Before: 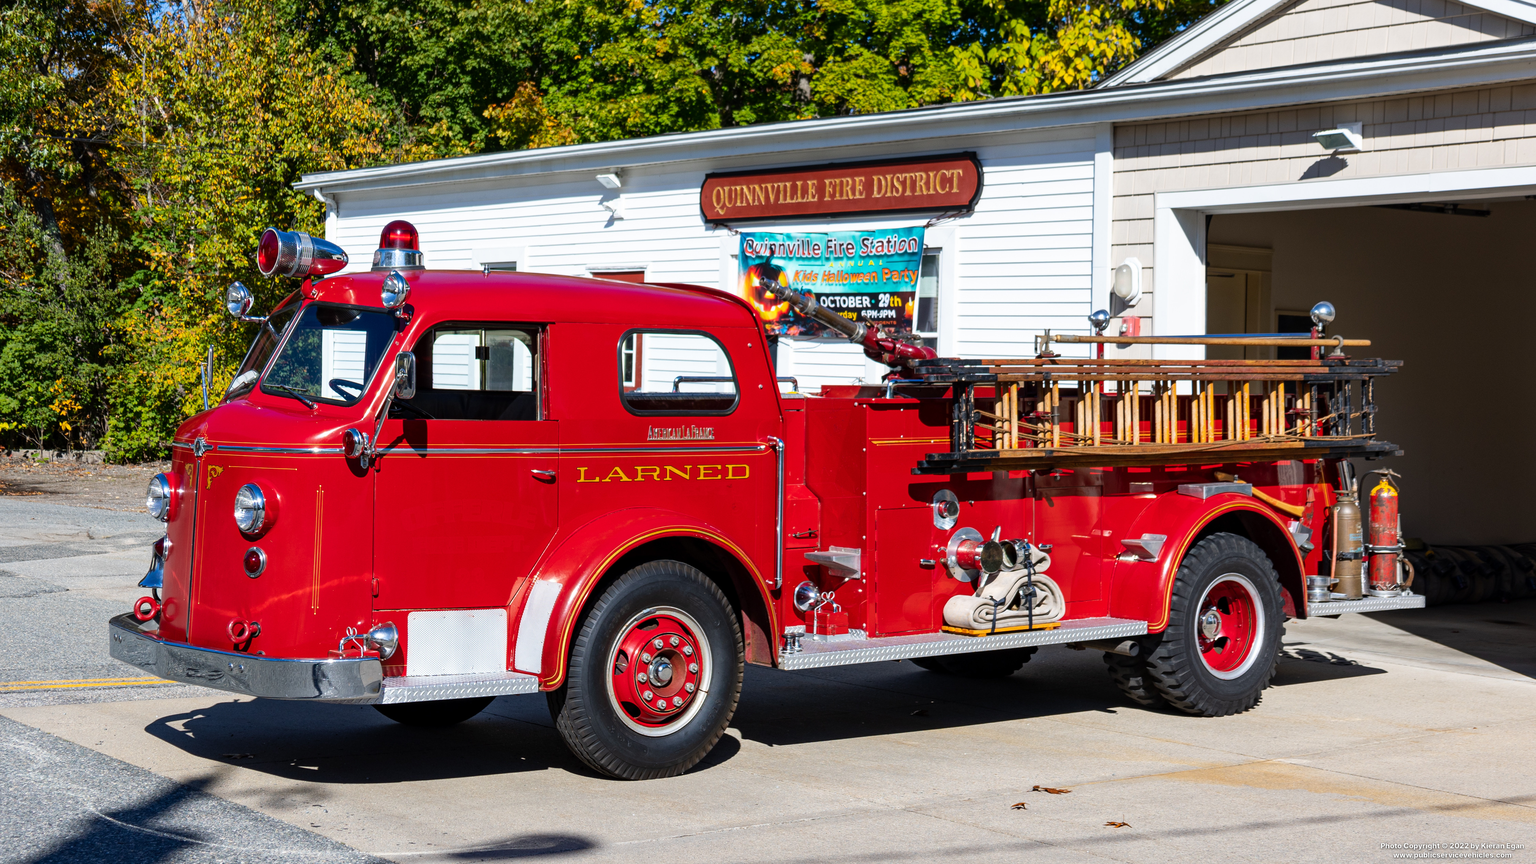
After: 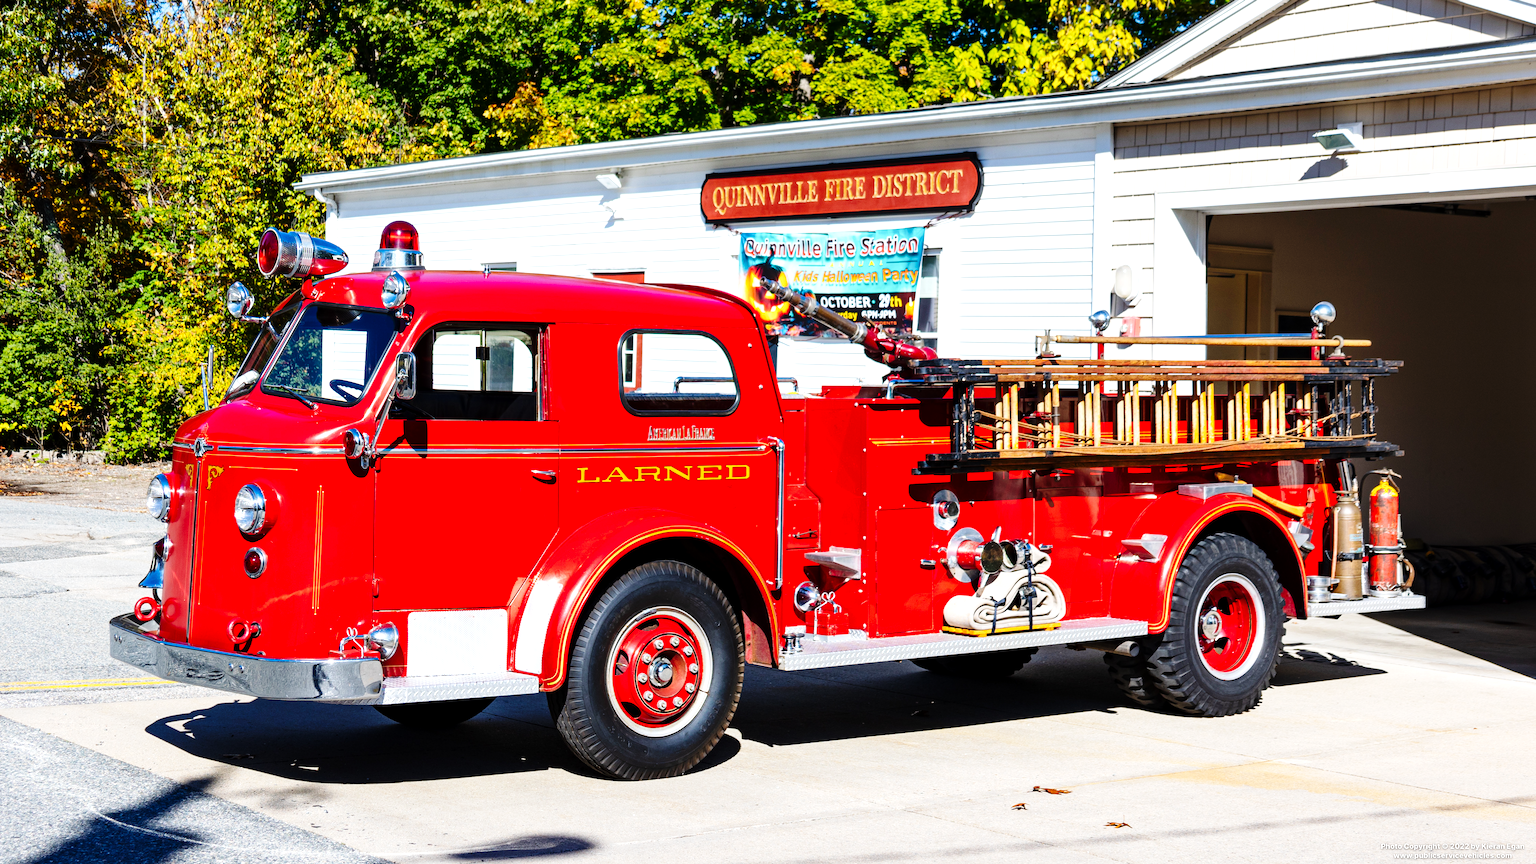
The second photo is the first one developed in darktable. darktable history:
base curve: curves: ch0 [(0, 0) (0.036, 0.025) (0.121, 0.166) (0.206, 0.329) (0.605, 0.79) (1, 1)], exposure shift 0.01, preserve colors none
exposure: black level correction 0.001, exposure 0.499 EV, compensate highlight preservation false
